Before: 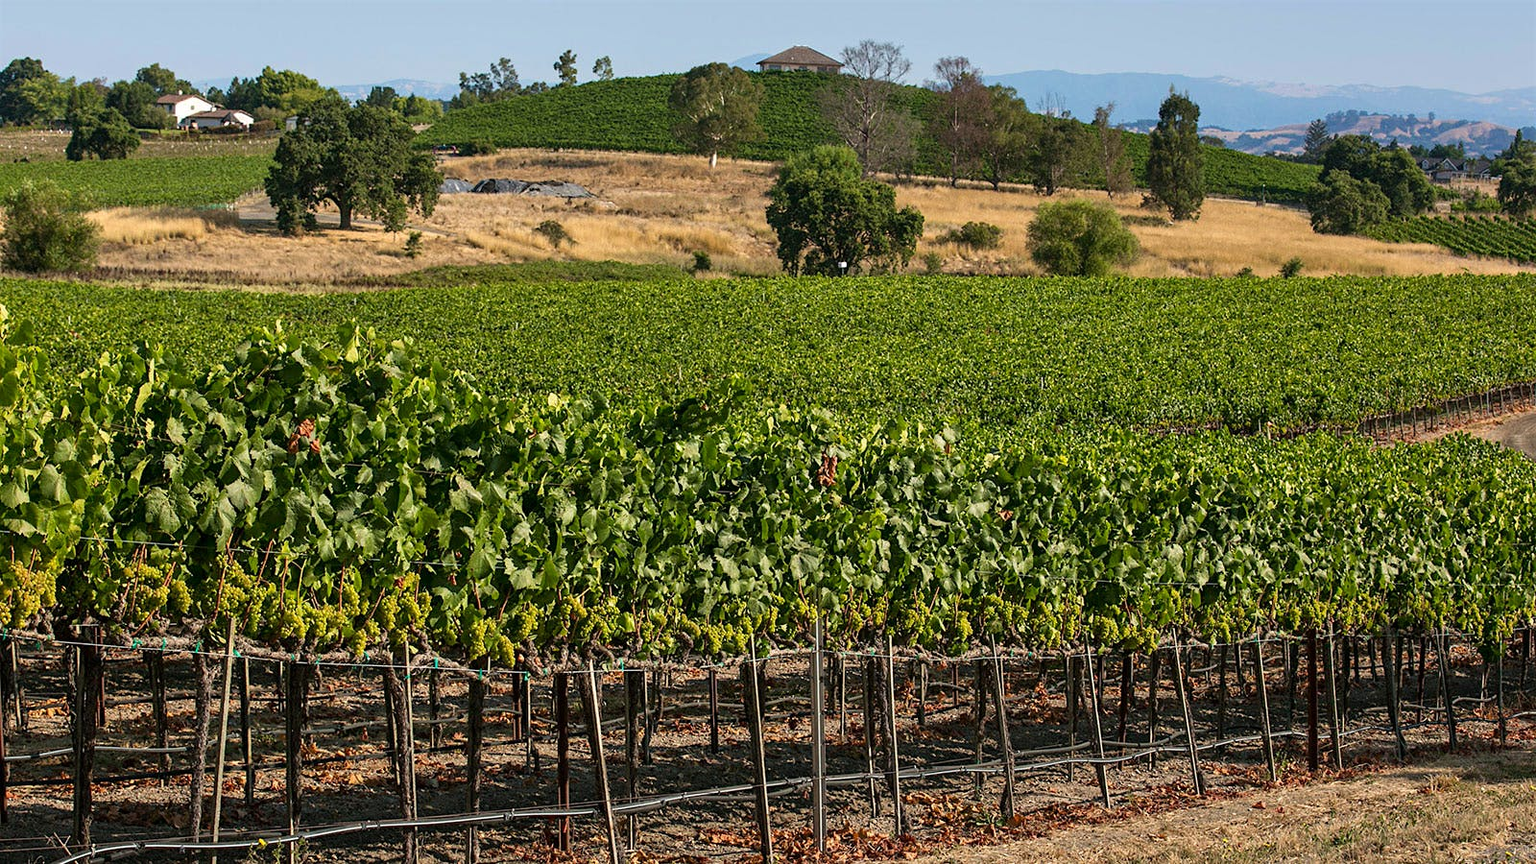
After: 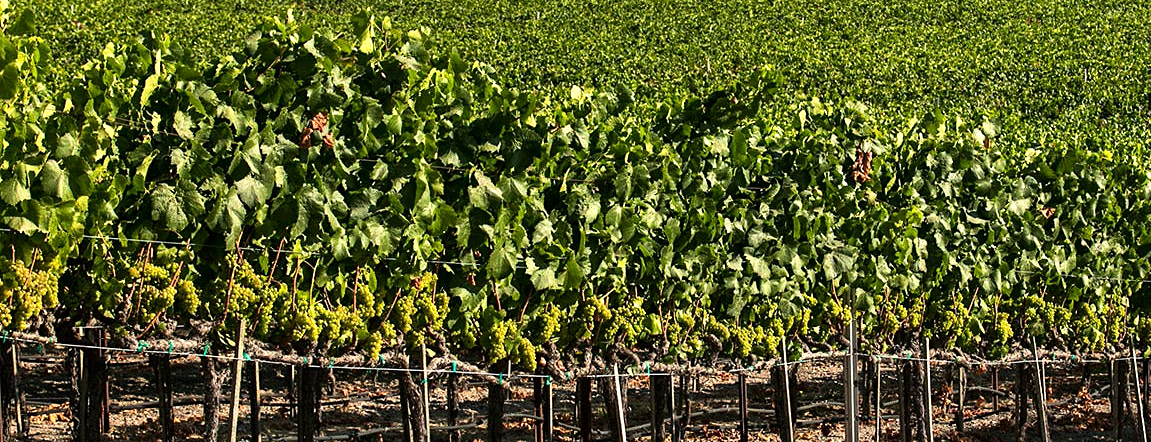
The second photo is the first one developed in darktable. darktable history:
tone equalizer: -8 EV -0.748 EV, -7 EV -0.708 EV, -6 EV -0.593 EV, -5 EV -0.405 EV, -3 EV 0.392 EV, -2 EV 0.6 EV, -1 EV 0.695 EV, +0 EV 0.764 EV, edges refinement/feathering 500, mask exposure compensation -1.57 EV, preserve details no
crop: top 36.001%, right 28.031%, bottom 14.83%
